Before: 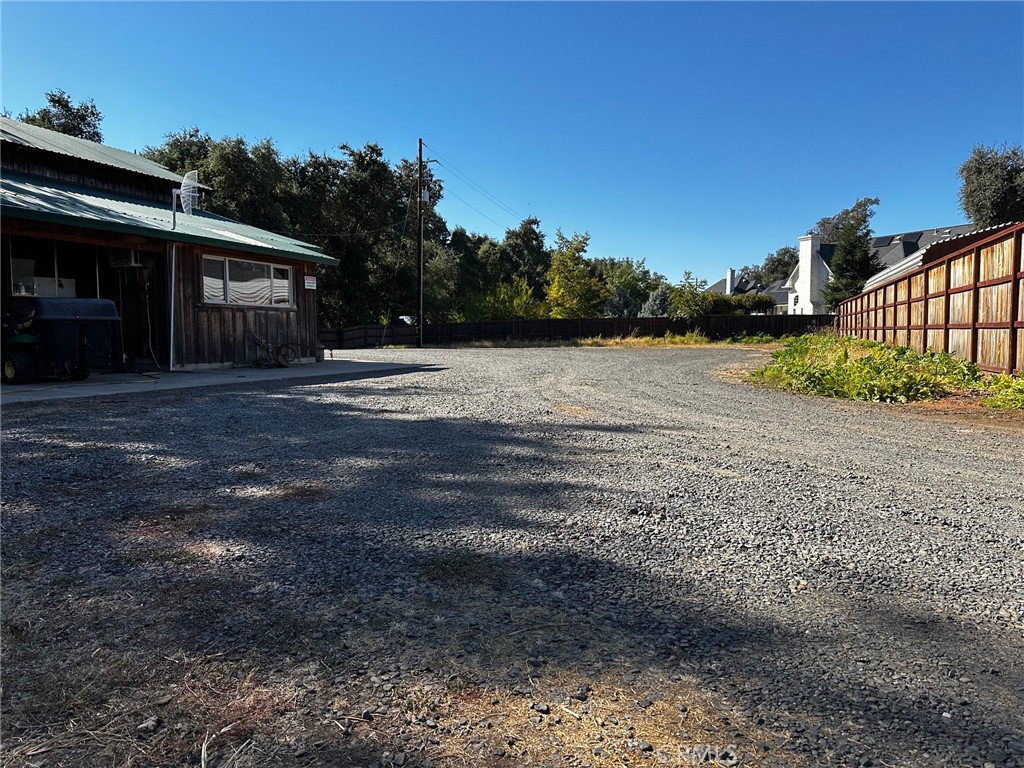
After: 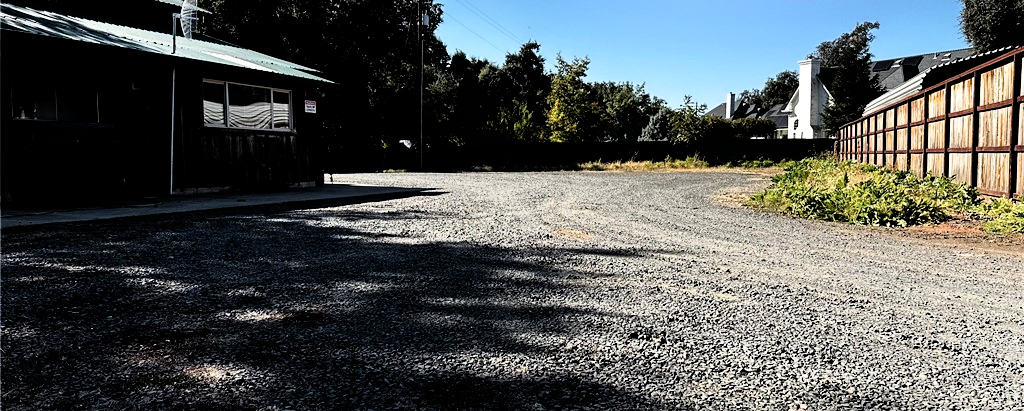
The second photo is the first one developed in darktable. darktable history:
filmic rgb: black relative exposure -3.75 EV, white relative exposure 2.4 EV, dynamic range scaling -50%, hardness 3.42, latitude 30%, contrast 1.8
shadows and highlights: shadows -21.3, highlights 100, soften with gaussian
crop and rotate: top 23.043%, bottom 23.437%
